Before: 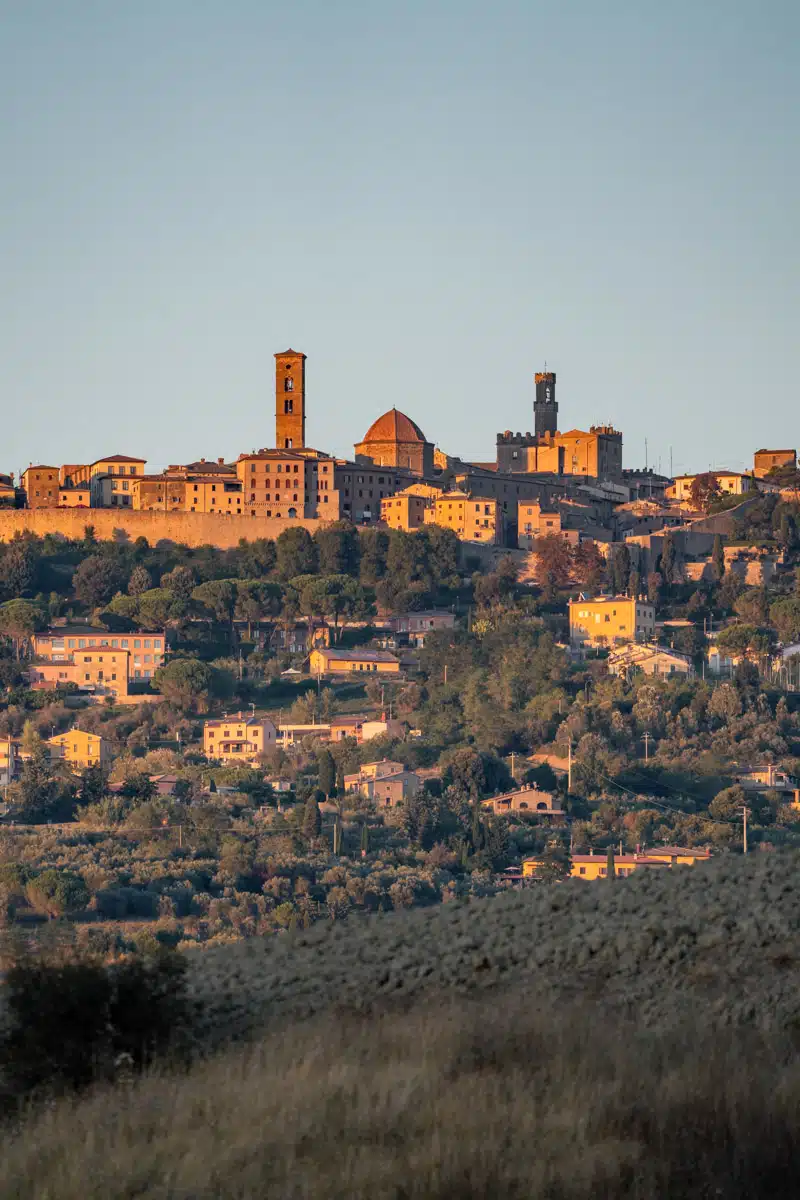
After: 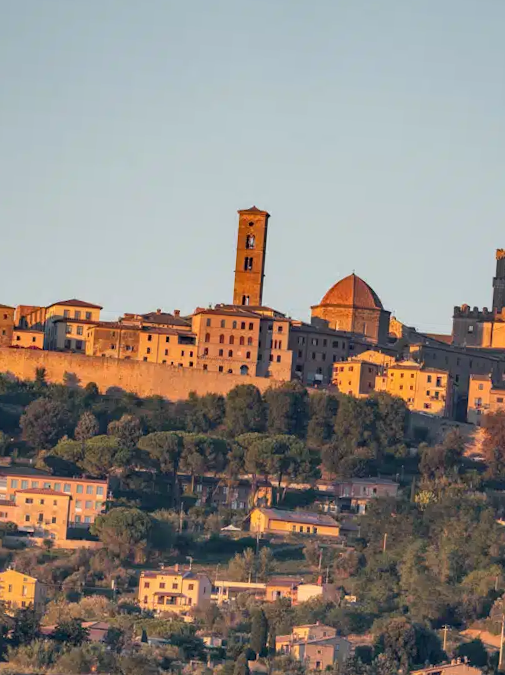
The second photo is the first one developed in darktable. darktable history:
crop and rotate: angle -4.3°, left 2.2%, top 7.014%, right 27.657%, bottom 30.526%
